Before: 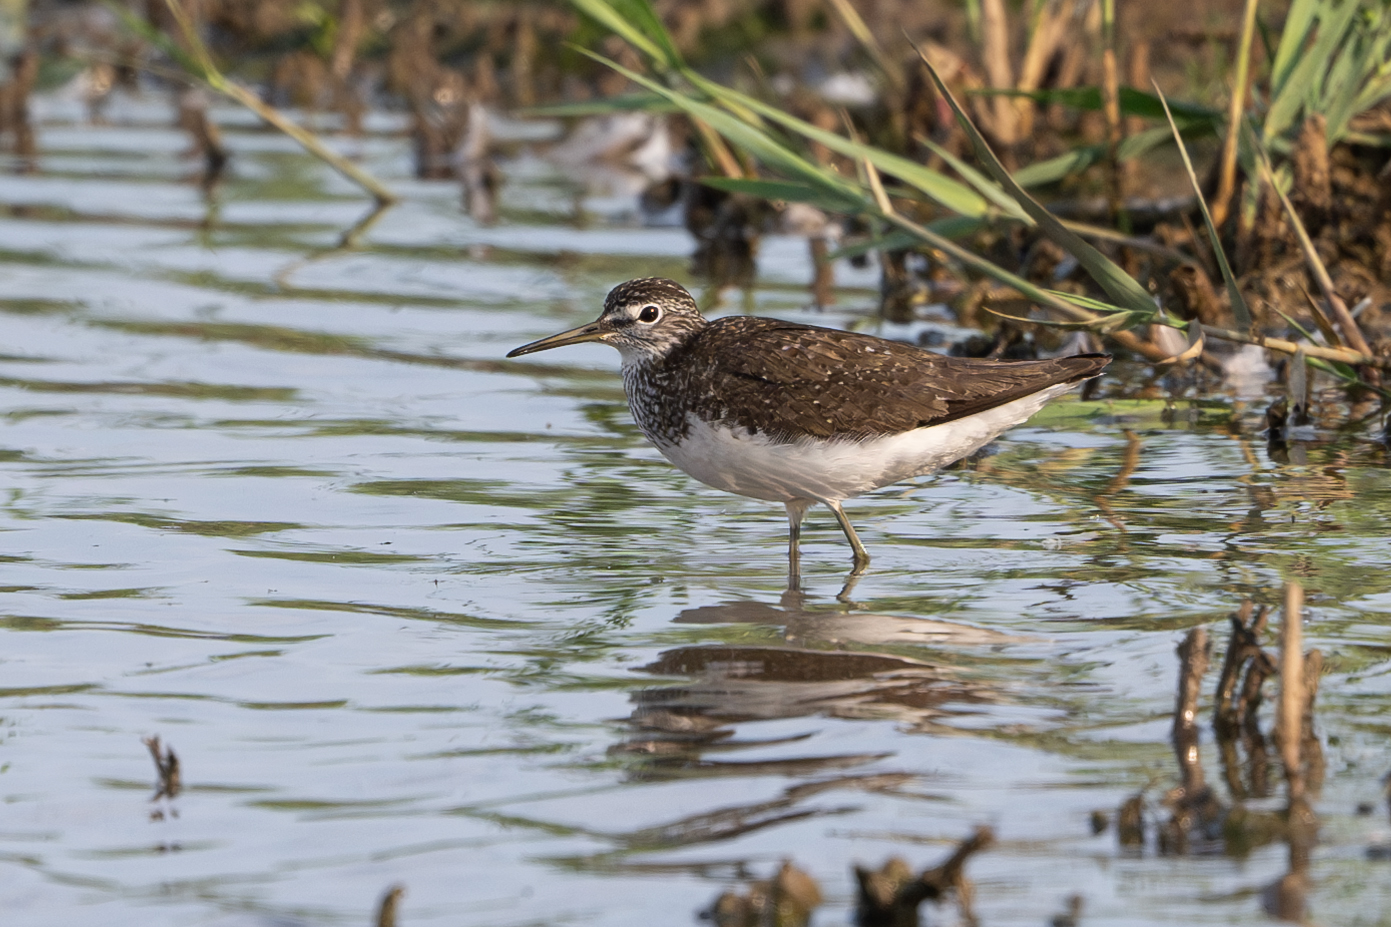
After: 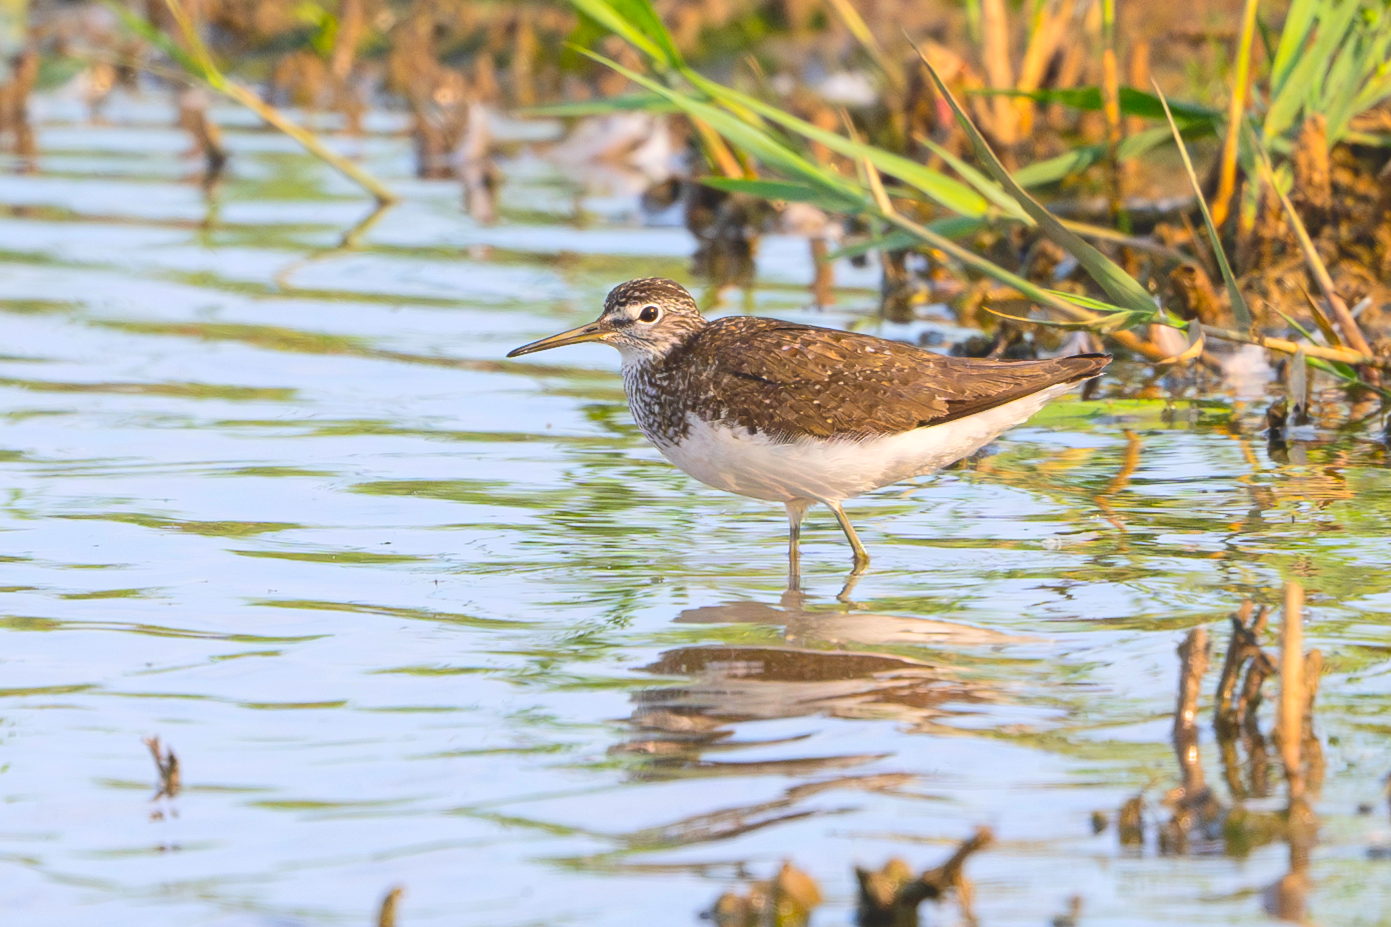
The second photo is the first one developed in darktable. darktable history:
color balance rgb: perceptual saturation grading › global saturation 25%, perceptual brilliance grading › mid-tones 10%, perceptual brilliance grading › shadows 15%, global vibrance 20%
levels: mode automatic, gray 50.8%
contrast brightness saturation: contrast -0.1, brightness 0.05, saturation 0.08
tone curve: curves: ch0 [(0, 0.047) (0.199, 0.263) (0.47, 0.555) (0.805, 0.839) (1, 0.962)], color space Lab, linked channels, preserve colors none
